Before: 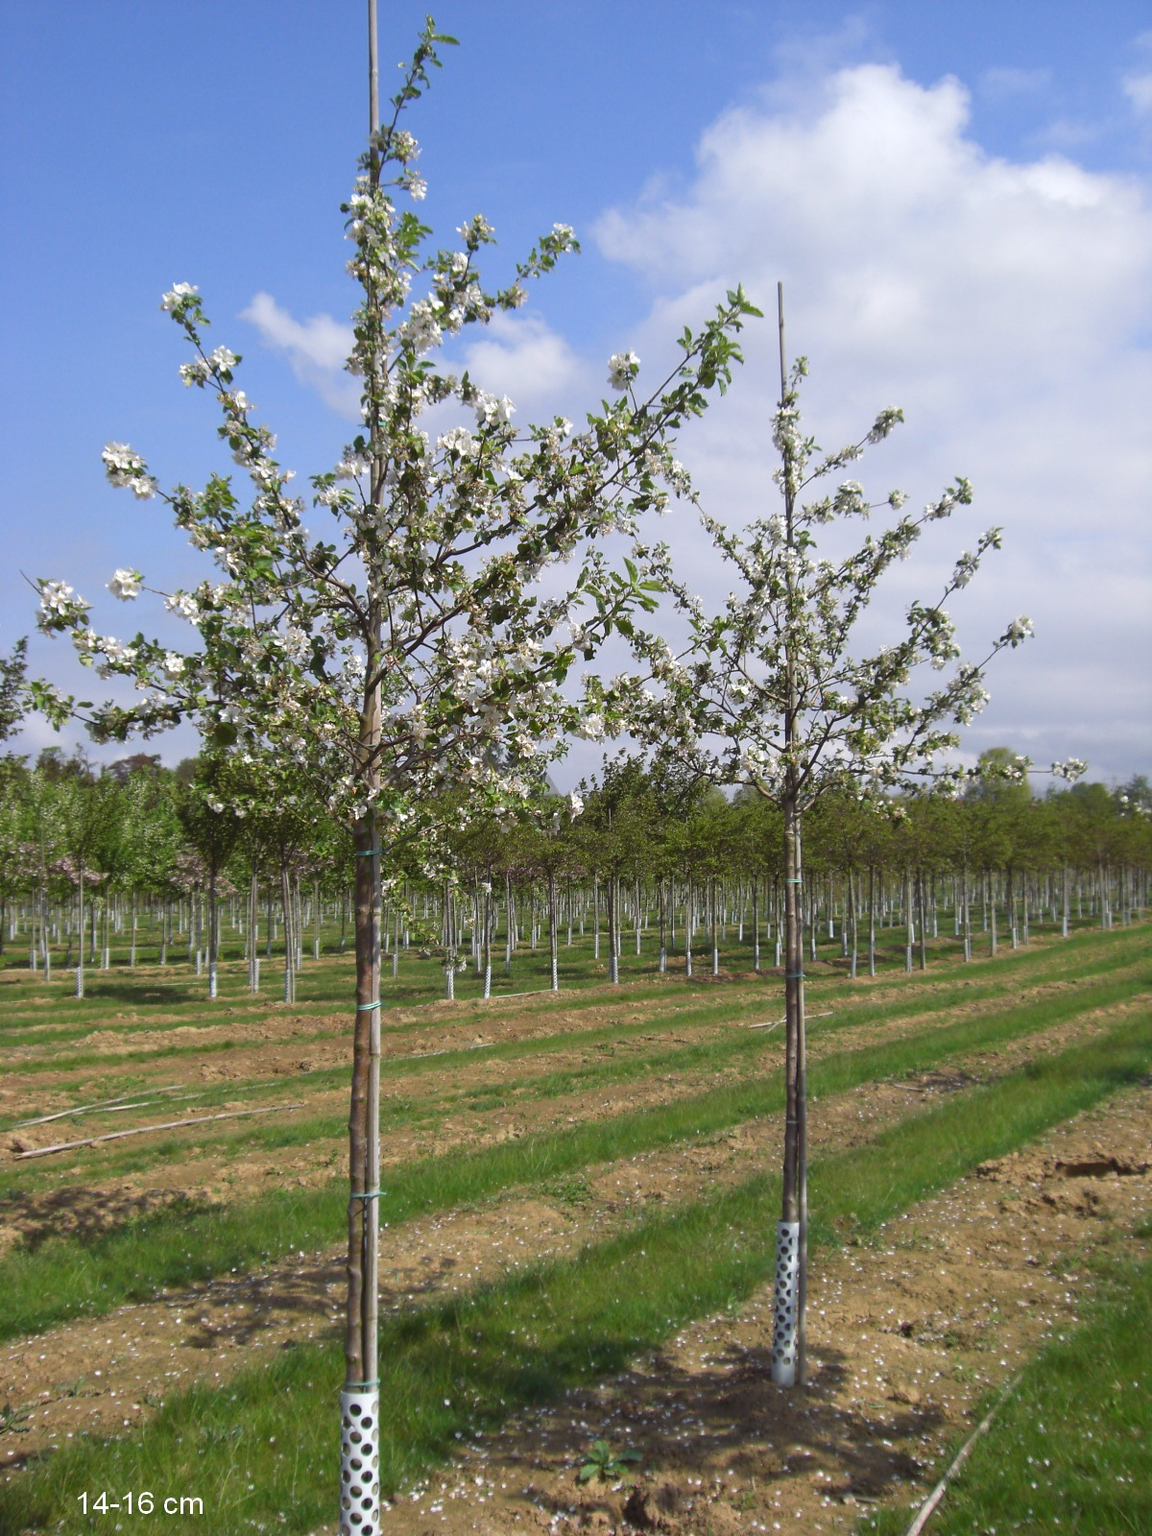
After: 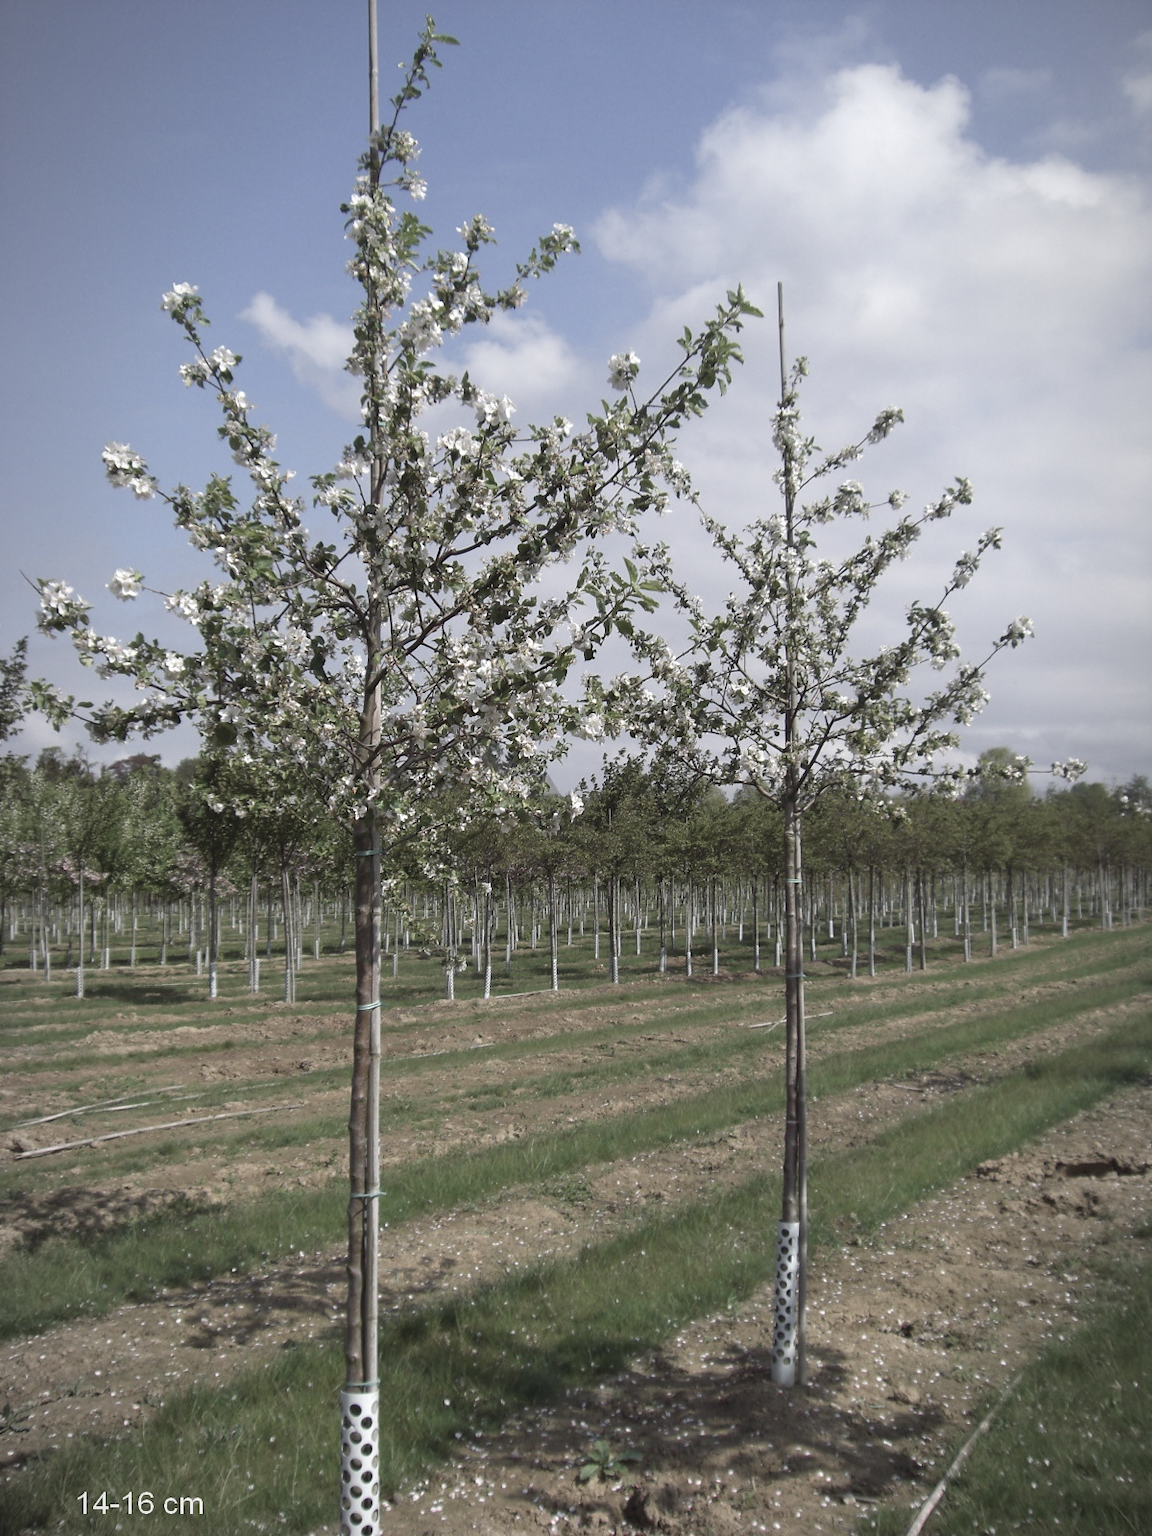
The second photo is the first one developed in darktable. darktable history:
vignetting: fall-off start 97%, fall-off radius 100%, width/height ratio 0.609, unbound false
color zones: curves: ch0 [(0, 0.6) (0.129, 0.508) (0.193, 0.483) (0.429, 0.5) (0.571, 0.5) (0.714, 0.5) (0.857, 0.5) (1, 0.6)]; ch1 [(0, 0.481) (0.112, 0.245) (0.213, 0.223) (0.429, 0.233) (0.571, 0.231) (0.683, 0.242) (0.857, 0.296) (1, 0.481)]
